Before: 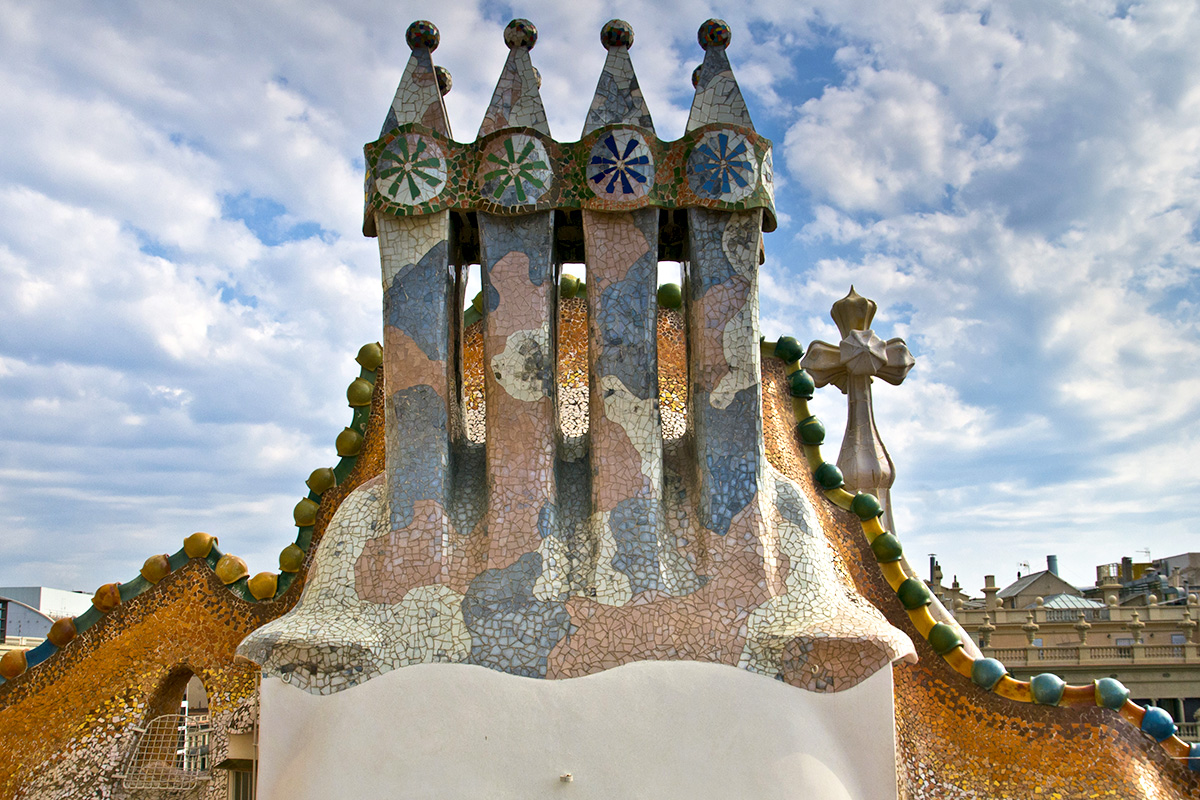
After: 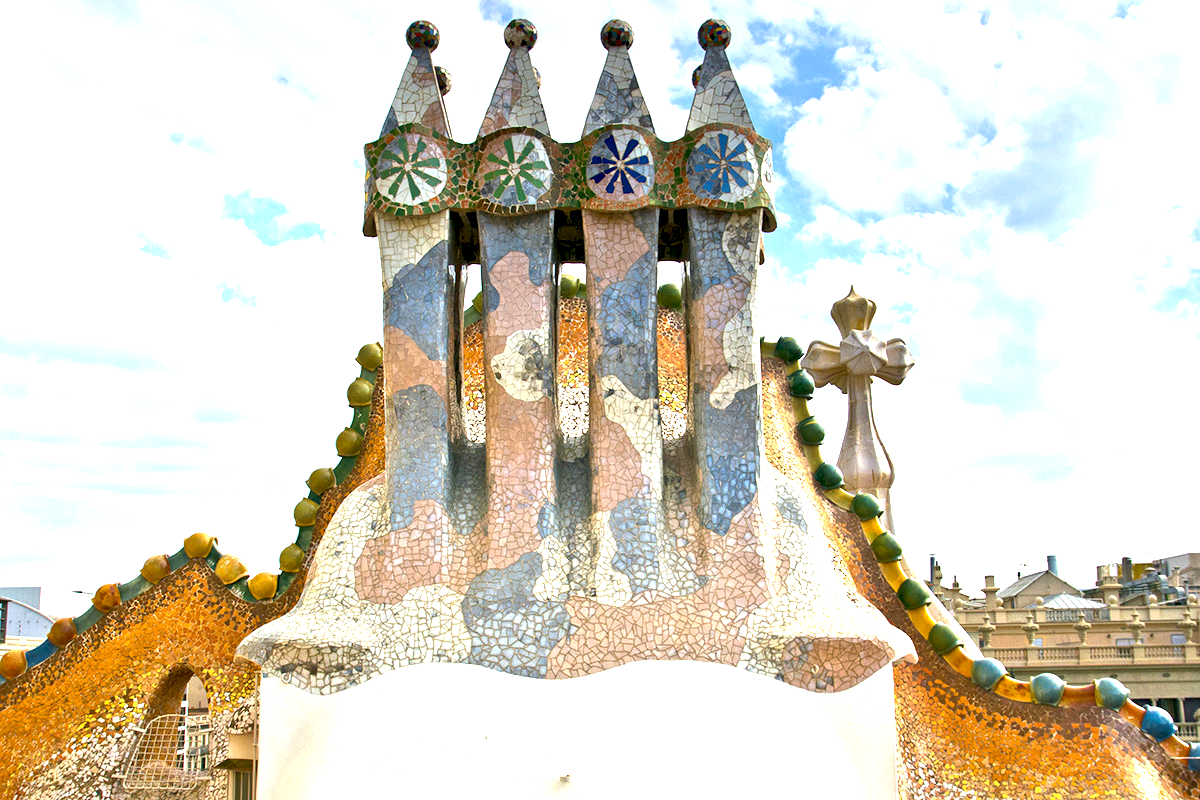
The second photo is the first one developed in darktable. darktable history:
exposure: black level correction 0.001, exposure 1.302 EV, compensate highlight preservation false
tone equalizer: edges refinement/feathering 500, mask exposure compensation -1.57 EV, preserve details no
